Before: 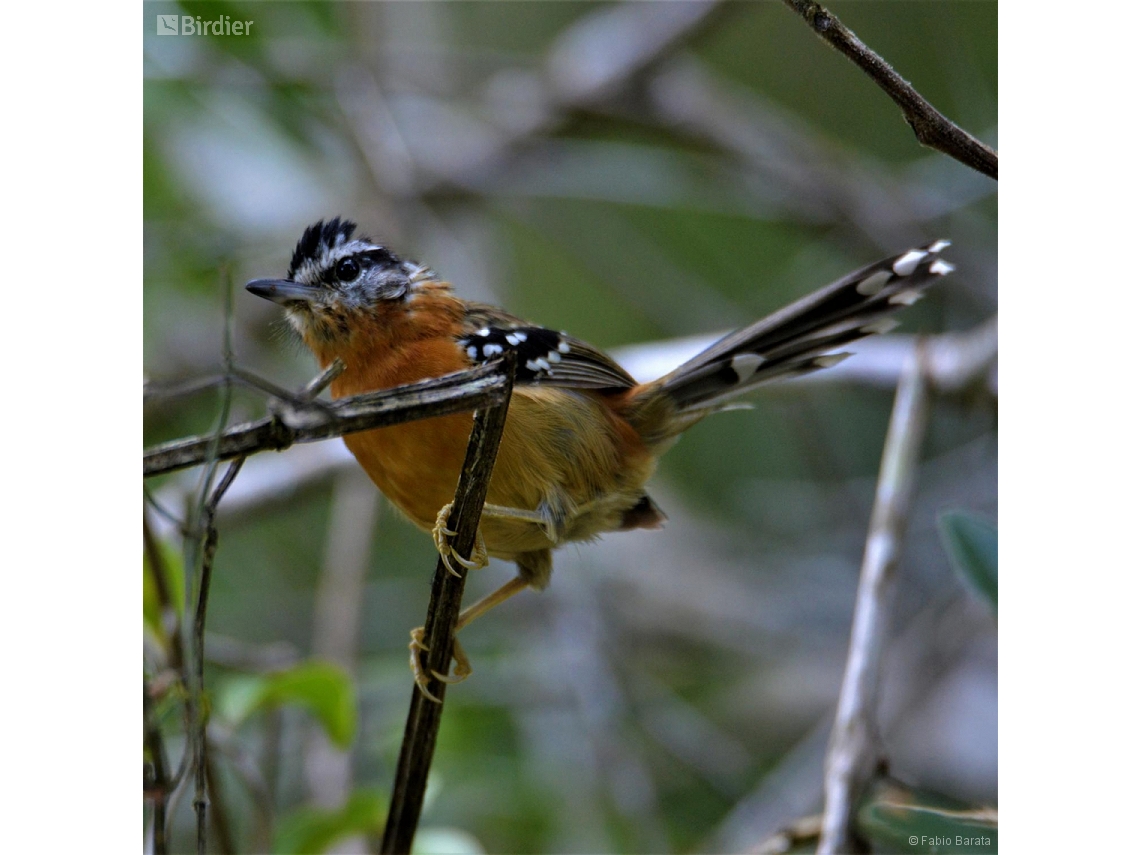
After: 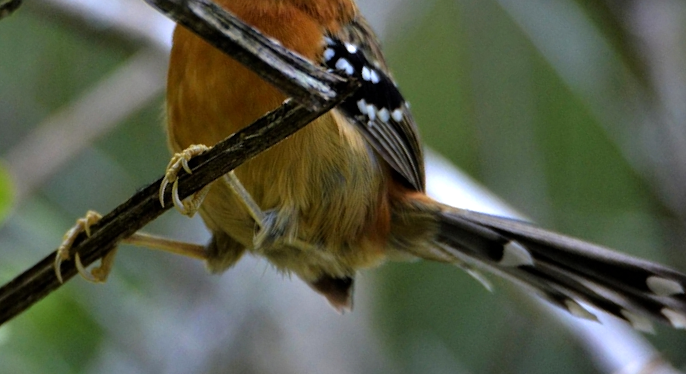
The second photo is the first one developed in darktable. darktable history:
tone equalizer: -8 EV -0.426 EV, -7 EV -0.417 EV, -6 EV -0.32 EV, -5 EV -0.19 EV, -3 EV 0.232 EV, -2 EV 0.33 EV, -1 EV 0.365 EV, +0 EV 0.392 EV
crop and rotate: angle -44.44°, top 16.148%, right 0.784%, bottom 11.688%
